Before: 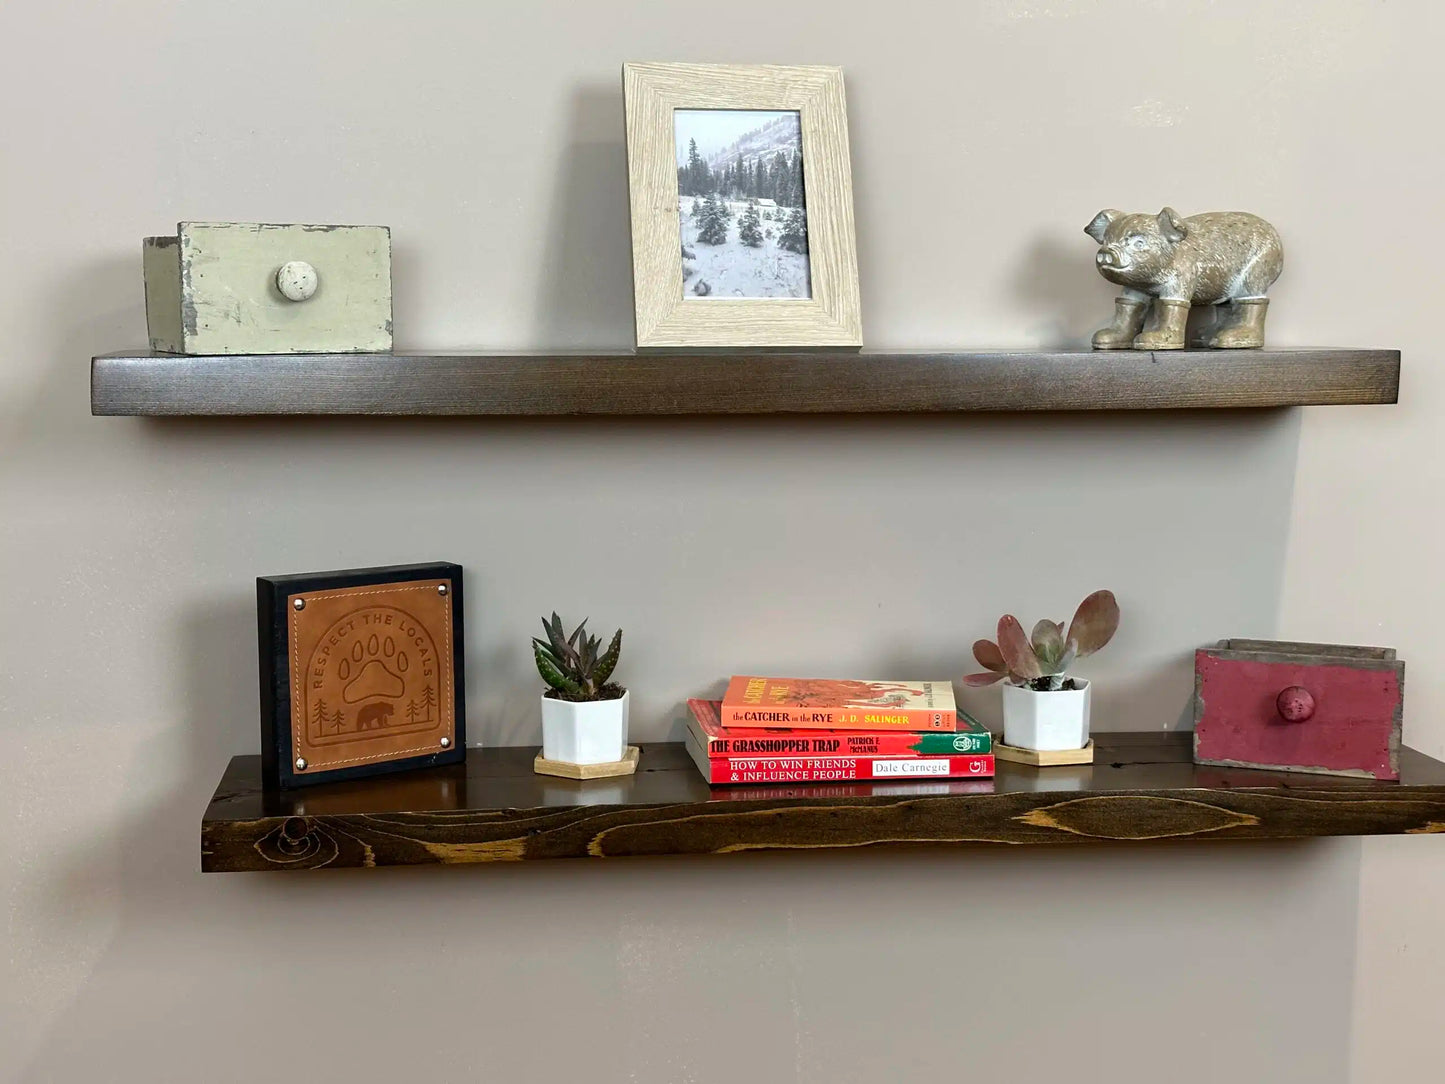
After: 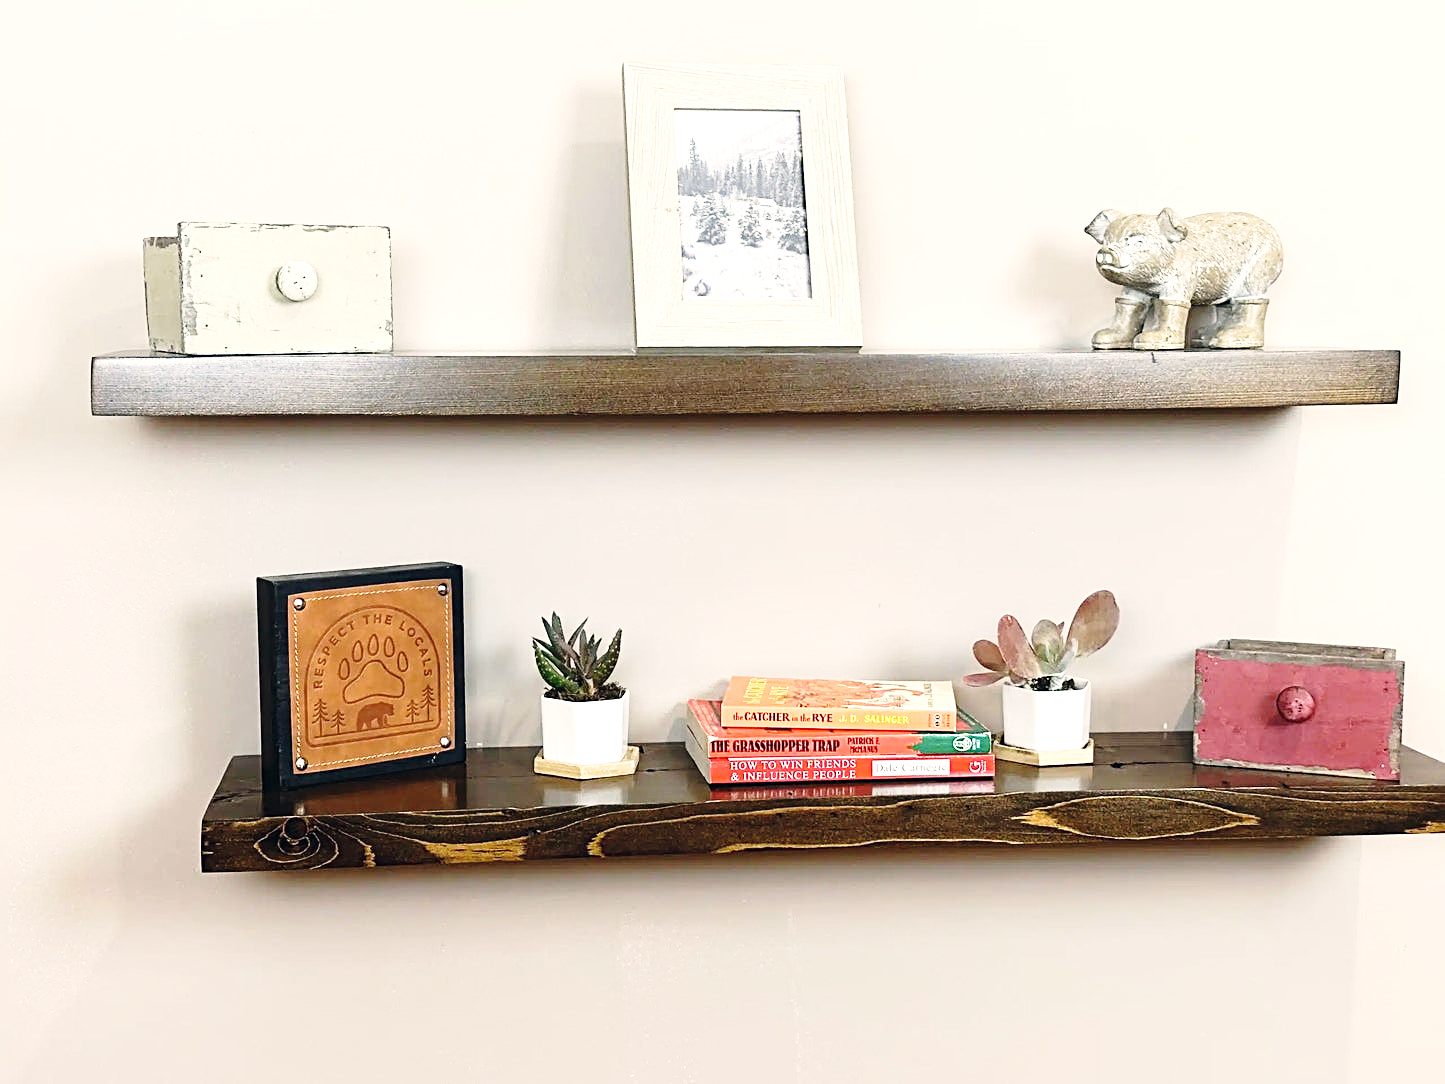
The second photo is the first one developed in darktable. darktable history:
contrast equalizer: y [[0.439, 0.44, 0.442, 0.457, 0.493, 0.498], [0.5 ×6], [0.5 ×6], [0 ×6], [0 ×6]], mix 0.59
white balance: emerald 1
color correction: highlights a* 2.75, highlights b* 5, shadows a* -2.04, shadows b* -4.84, saturation 0.8
base curve: curves: ch0 [(0, 0) (0.028, 0.03) (0.121, 0.232) (0.46, 0.748) (0.859, 0.968) (1, 1)], preserve colors none
exposure: black level correction 0, exposure 0.7 EV, compensate exposure bias true, compensate highlight preservation false
sharpen: radius 2.767
